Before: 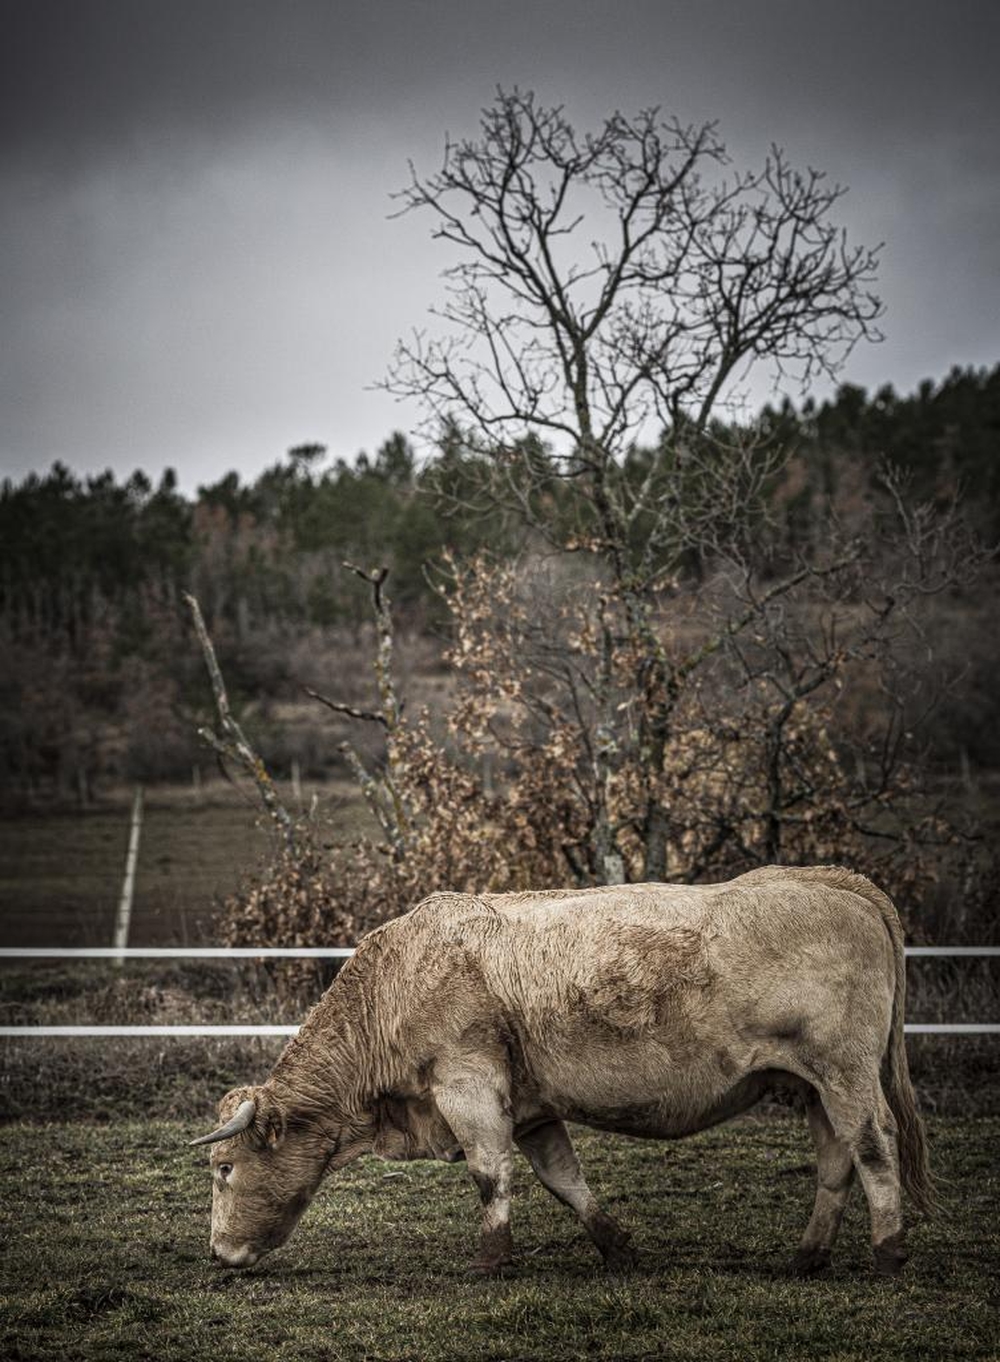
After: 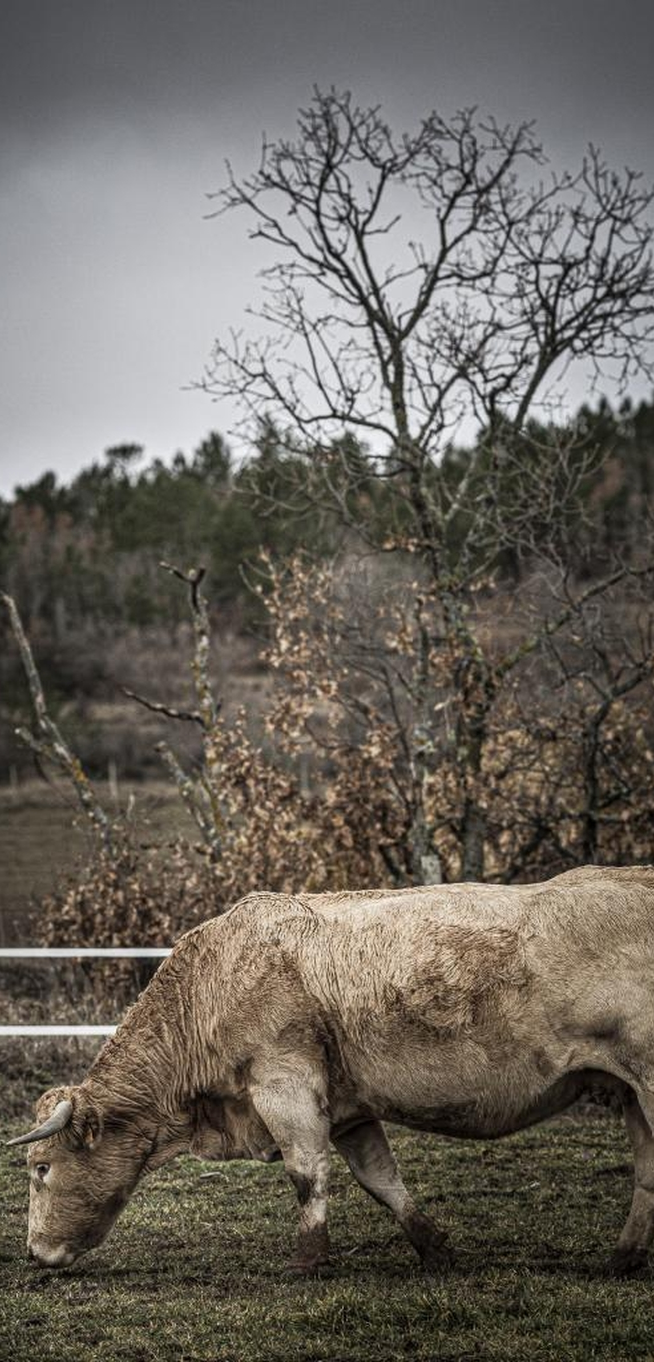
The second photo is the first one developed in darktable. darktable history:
crop and rotate: left 18.341%, right 16.255%
